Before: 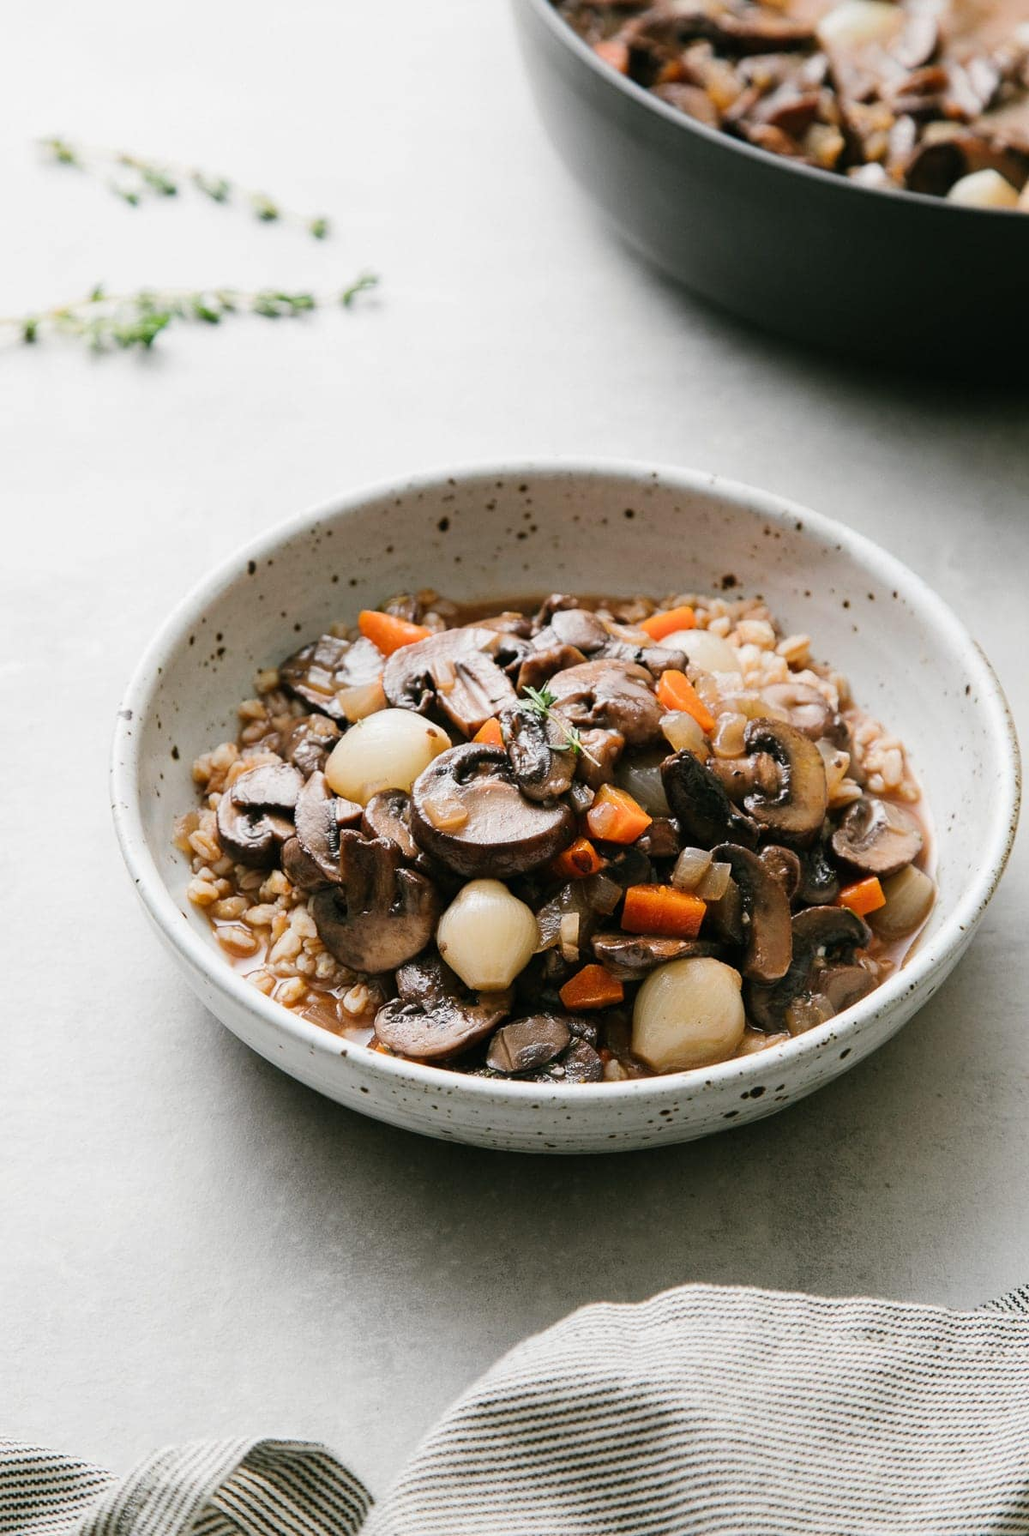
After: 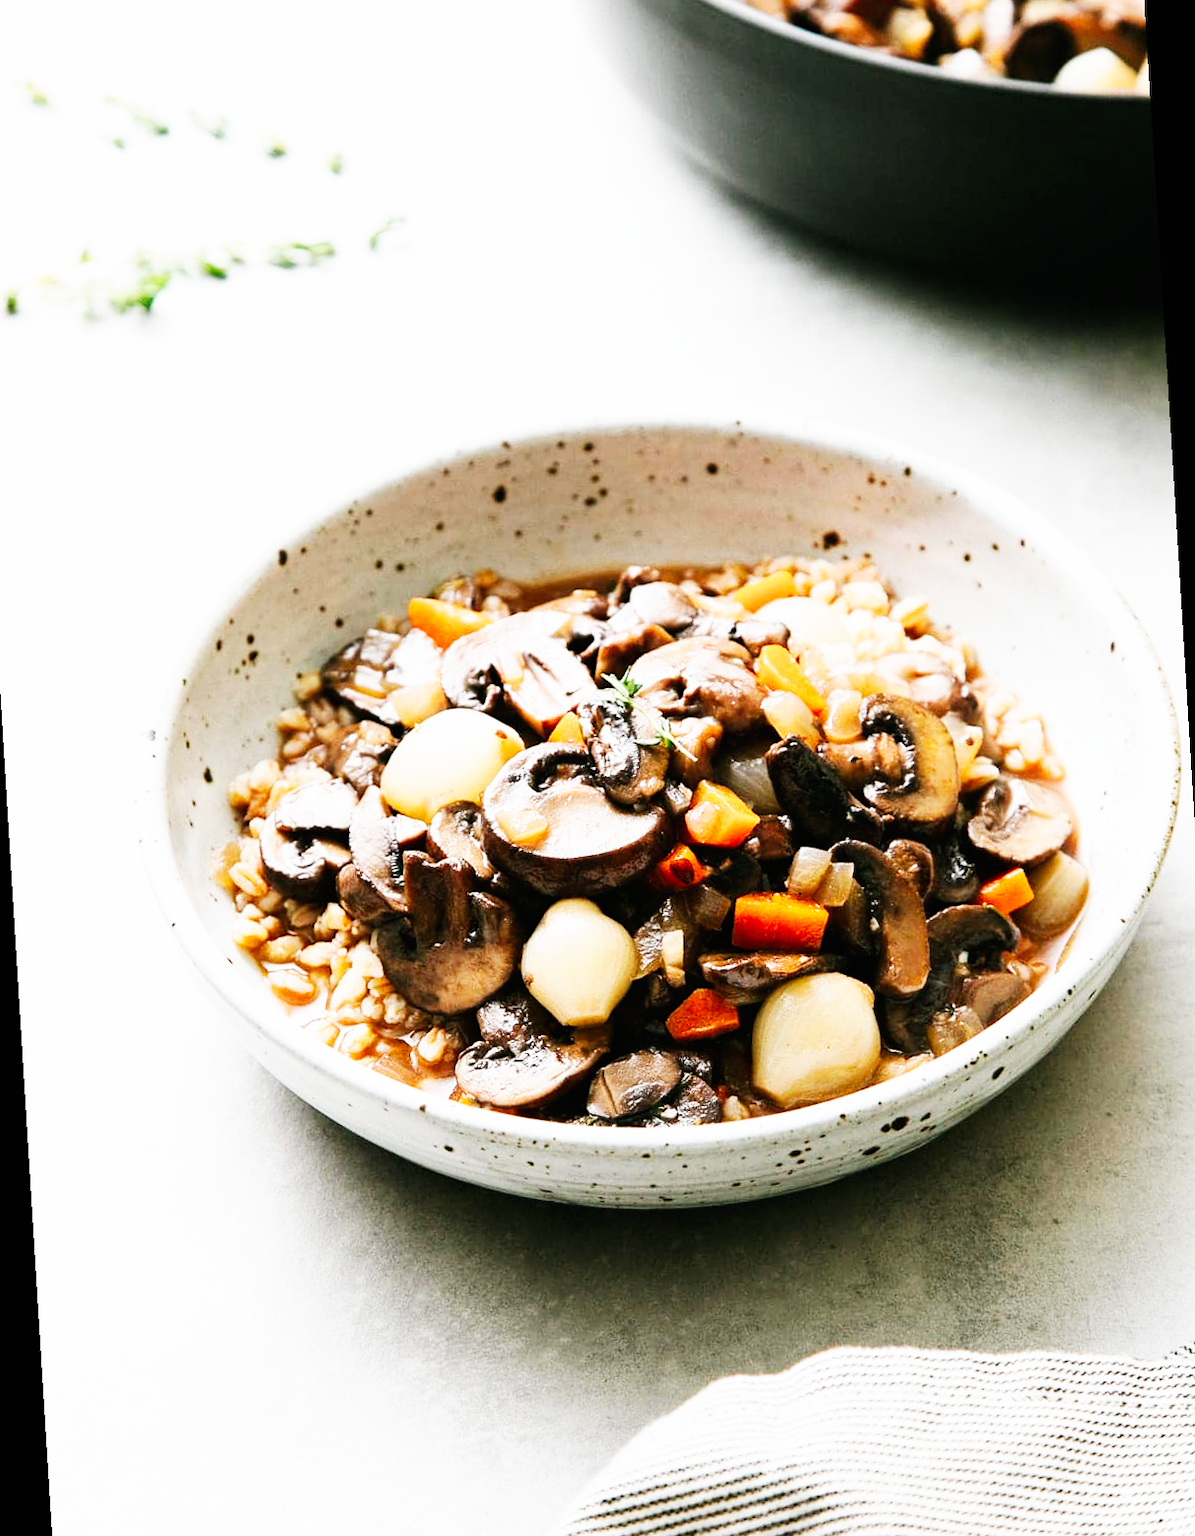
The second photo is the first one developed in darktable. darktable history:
rotate and perspective: rotation -3.52°, crop left 0.036, crop right 0.964, crop top 0.081, crop bottom 0.919
color correction: highlights a* 0.003, highlights b* -0.283
base curve: curves: ch0 [(0, 0) (0.007, 0.004) (0.027, 0.03) (0.046, 0.07) (0.207, 0.54) (0.442, 0.872) (0.673, 0.972) (1, 1)], preserve colors none
